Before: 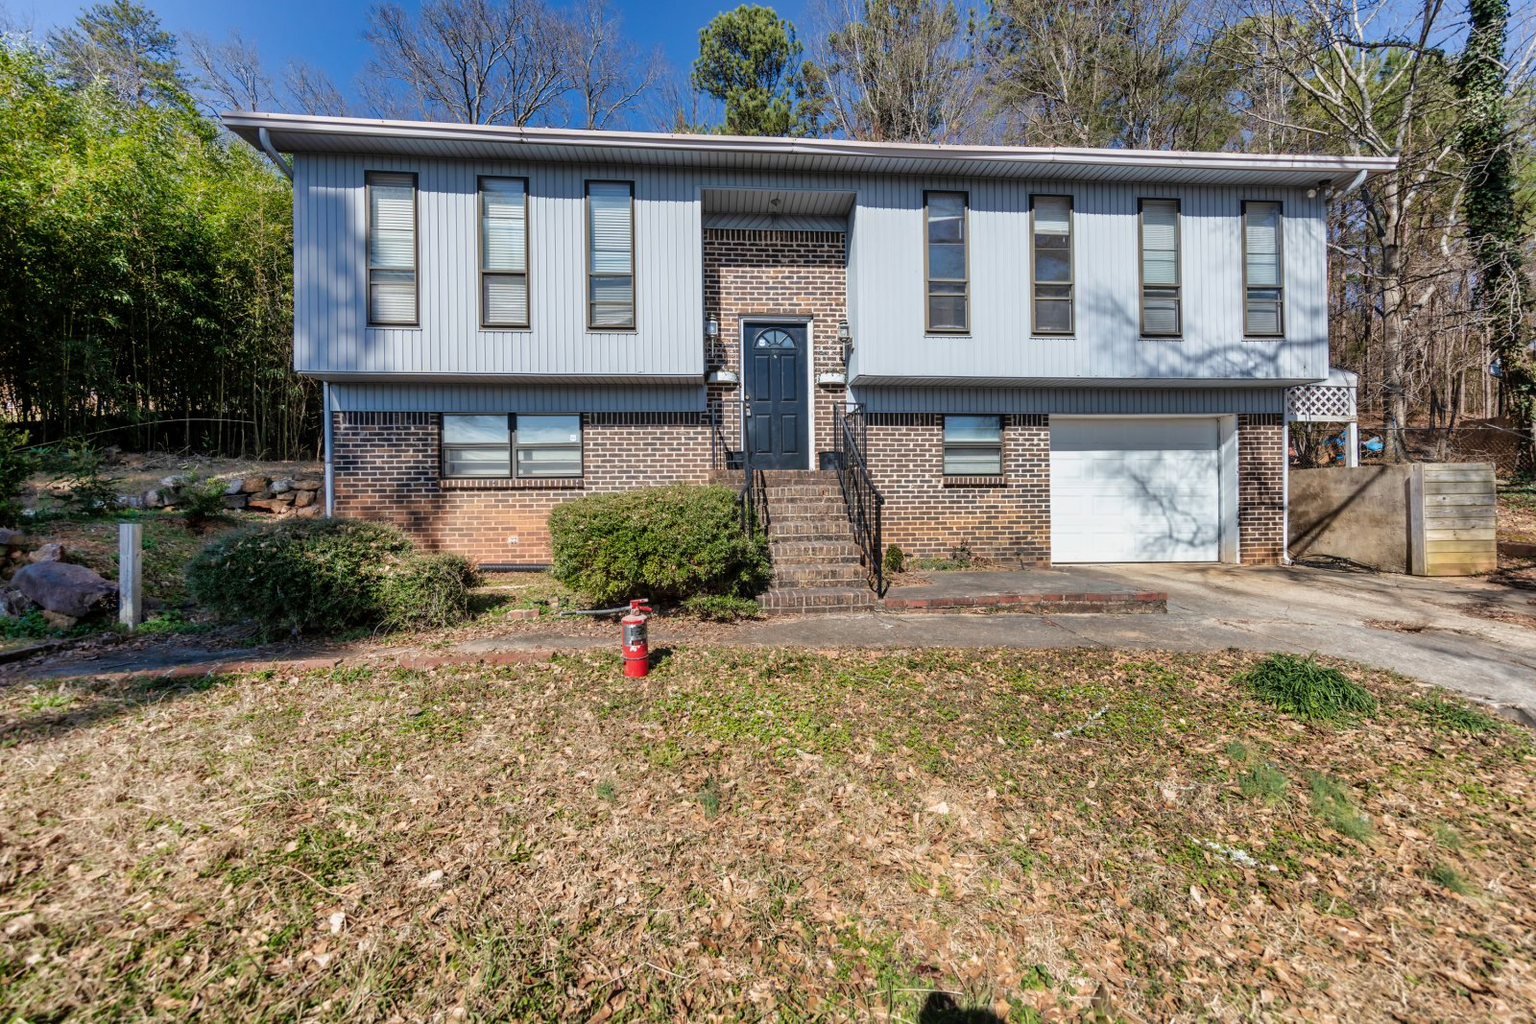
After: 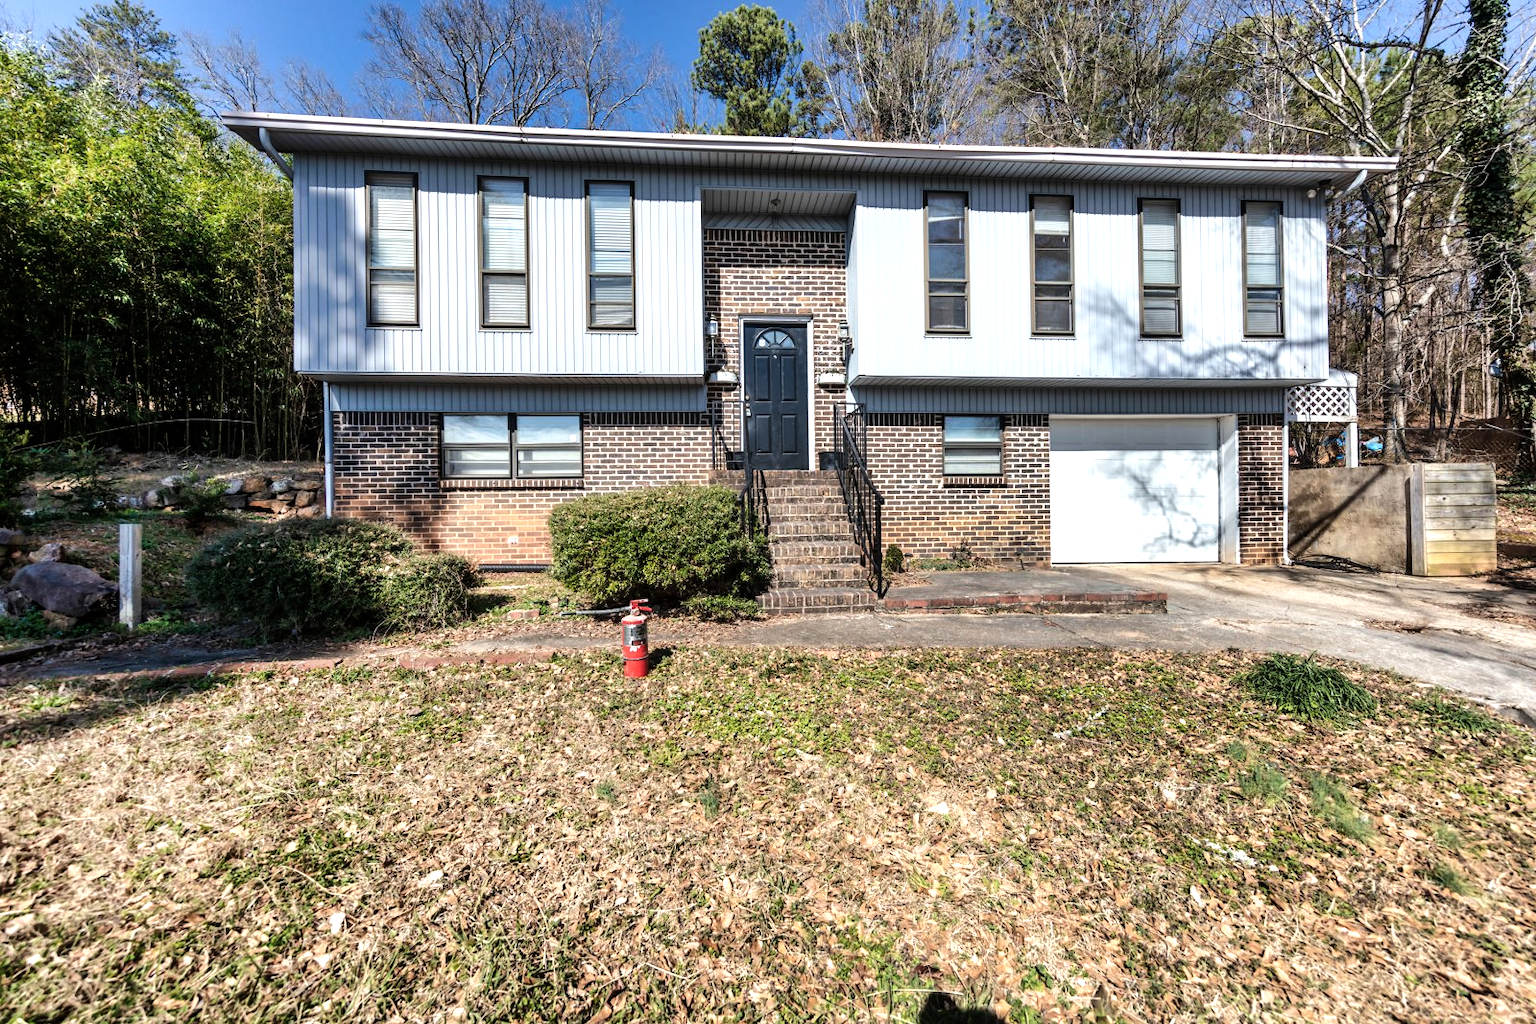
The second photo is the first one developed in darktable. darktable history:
tone equalizer: -8 EV -0.75 EV, -7 EV -0.7 EV, -6 EV -0.6 EV, -5 EV -0.4 EV, -3 EV 0.4 EV, -2 EV 0.6 EV, -1 EV 0.7 EV, +0 EV 0.75 EV, edges refinement/feathering 500, mask exposure compensation -1.57 EV, preserve details no
contrast brightness saturation: saturation -0.1
